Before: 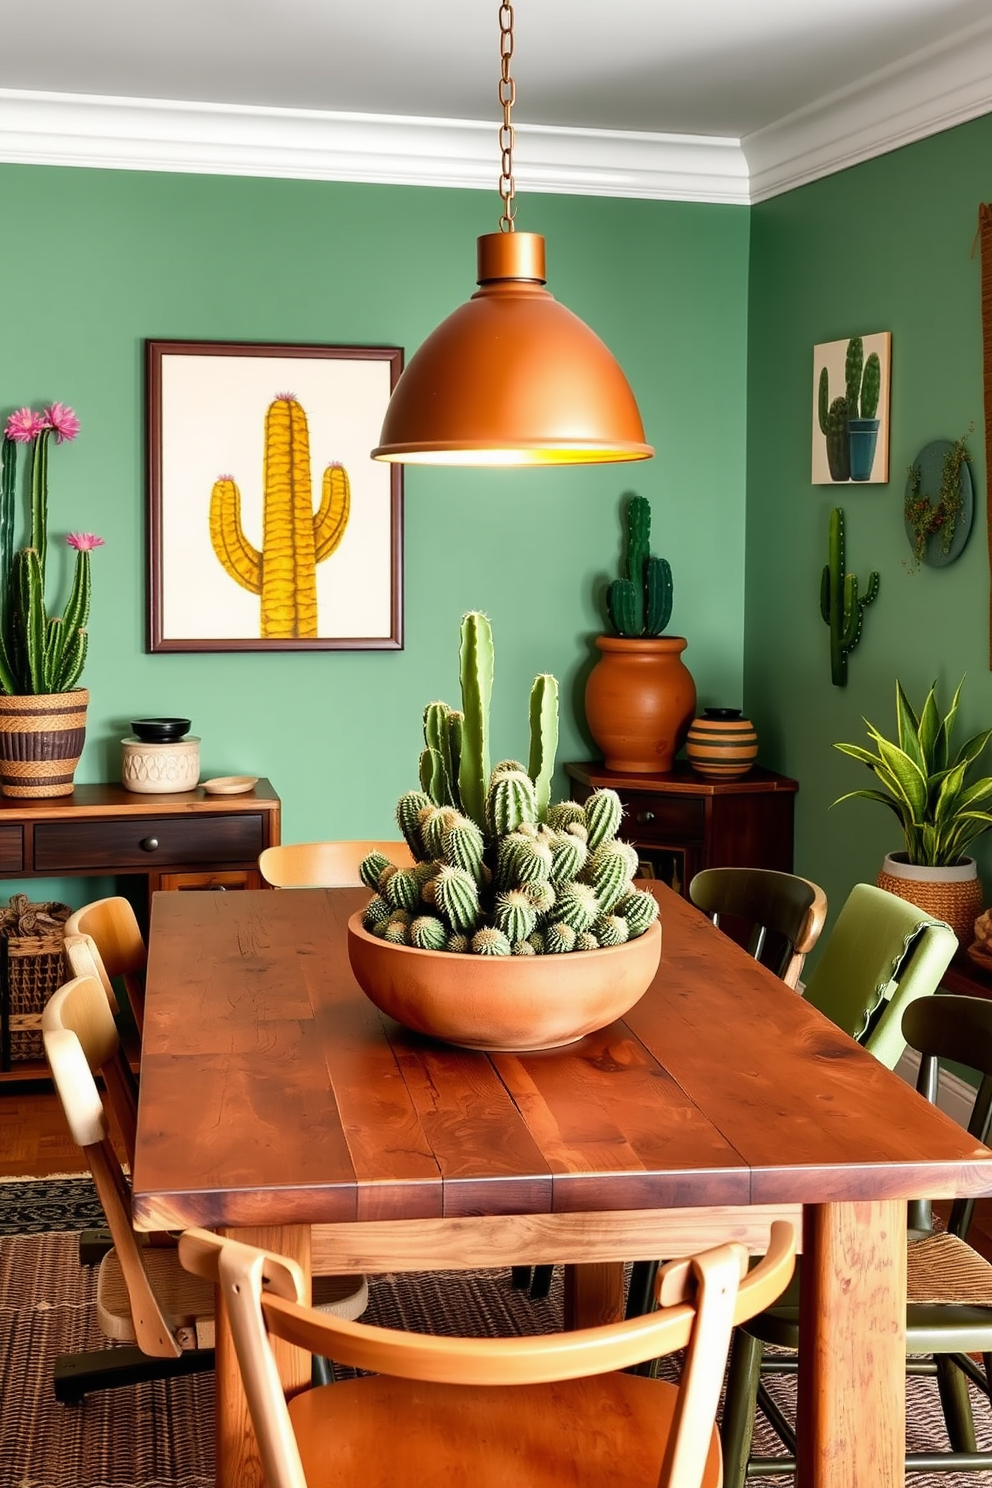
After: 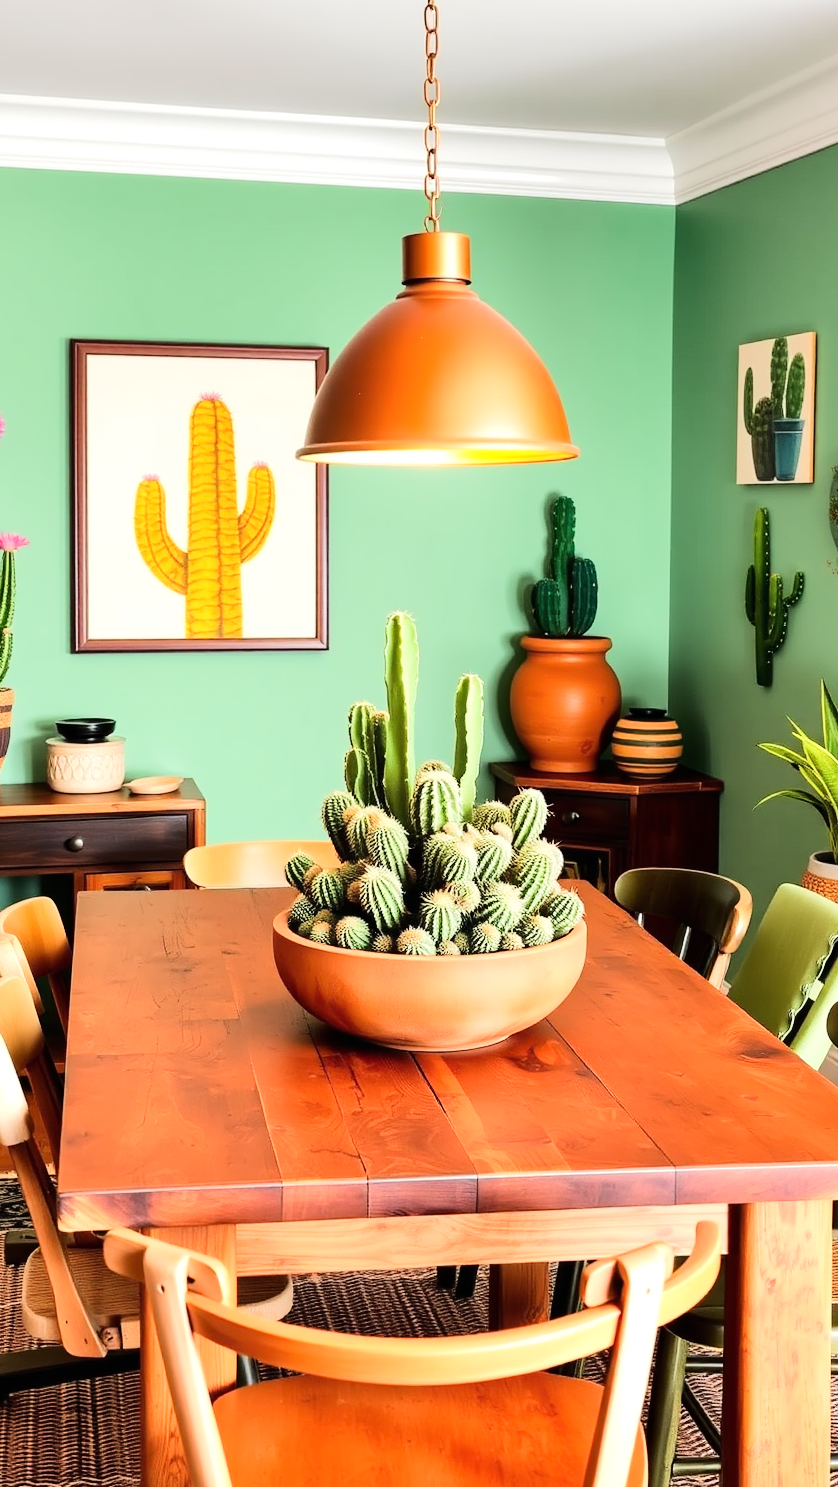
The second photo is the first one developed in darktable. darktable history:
crop: left 7.615%, right 7.863%
tone equalizer: -7 EV 0.152 EV, -6 EV 0.617 EV, -5 EV 1.19 EV, -4 EV 1.3 EV, -3 EV 1.17 EV, -2 EV 0.6 EV, -1 EV 0.167 EV, edges refinement/feathering 500, mask exposure compensation -1.57 EV, preserve details no
